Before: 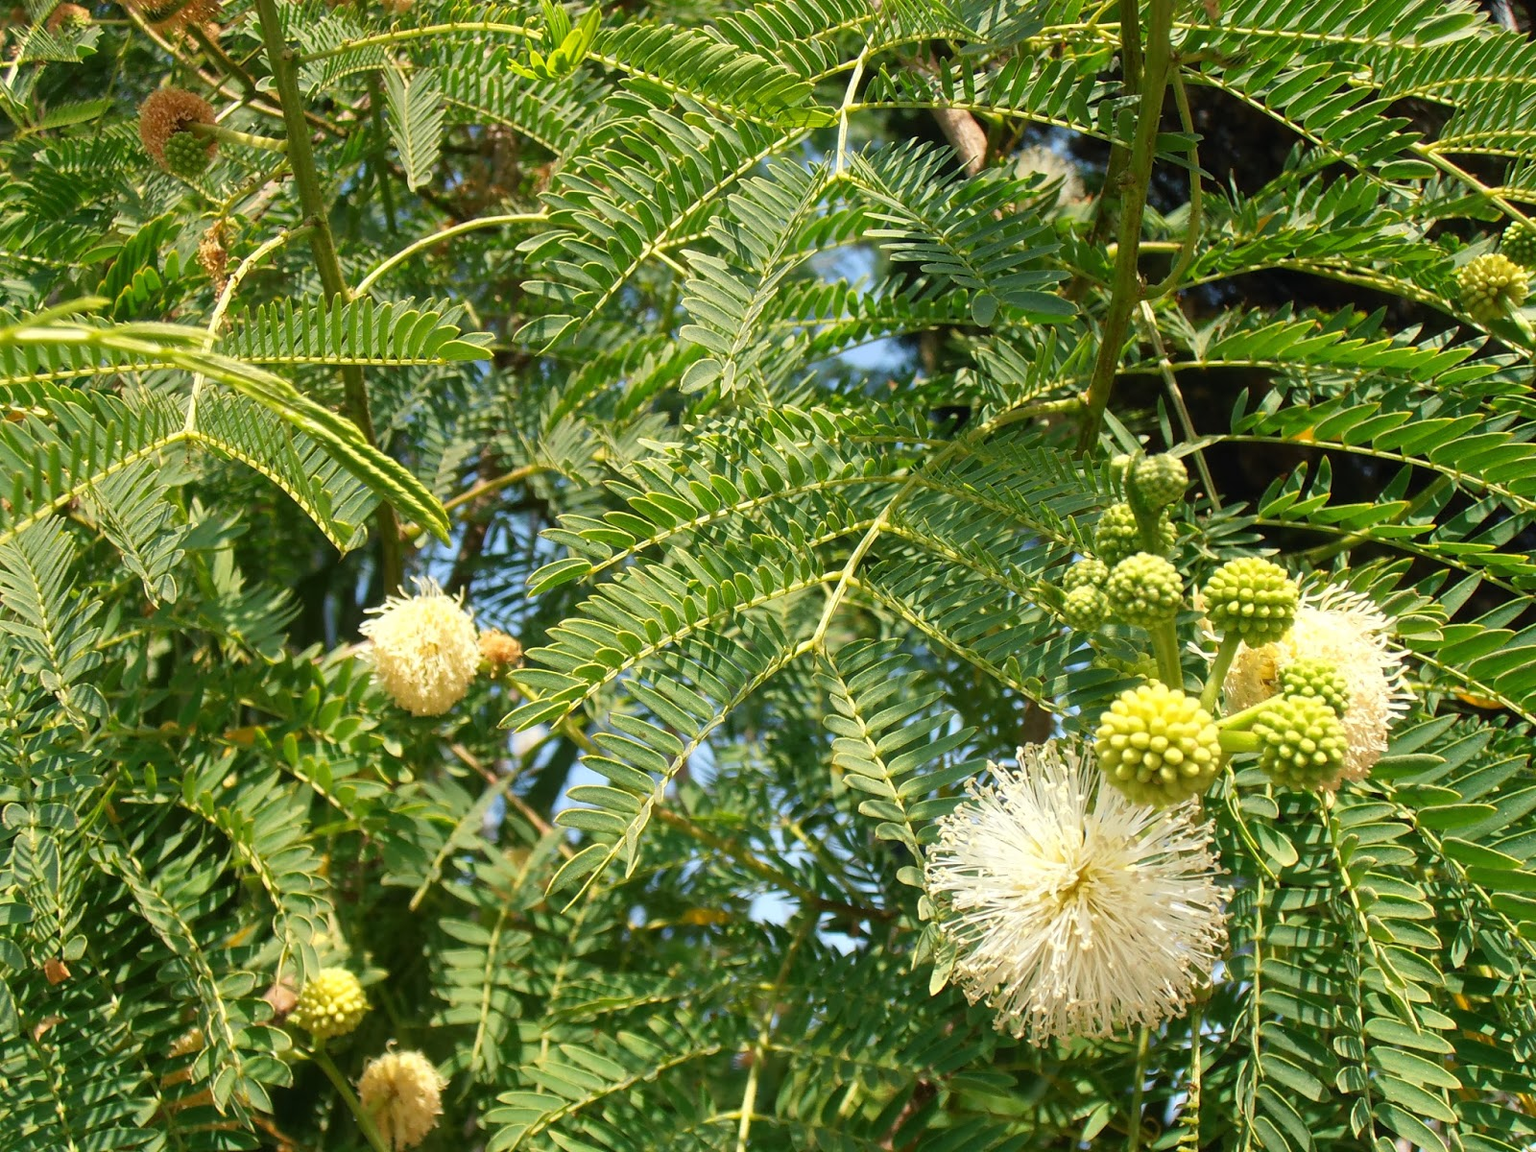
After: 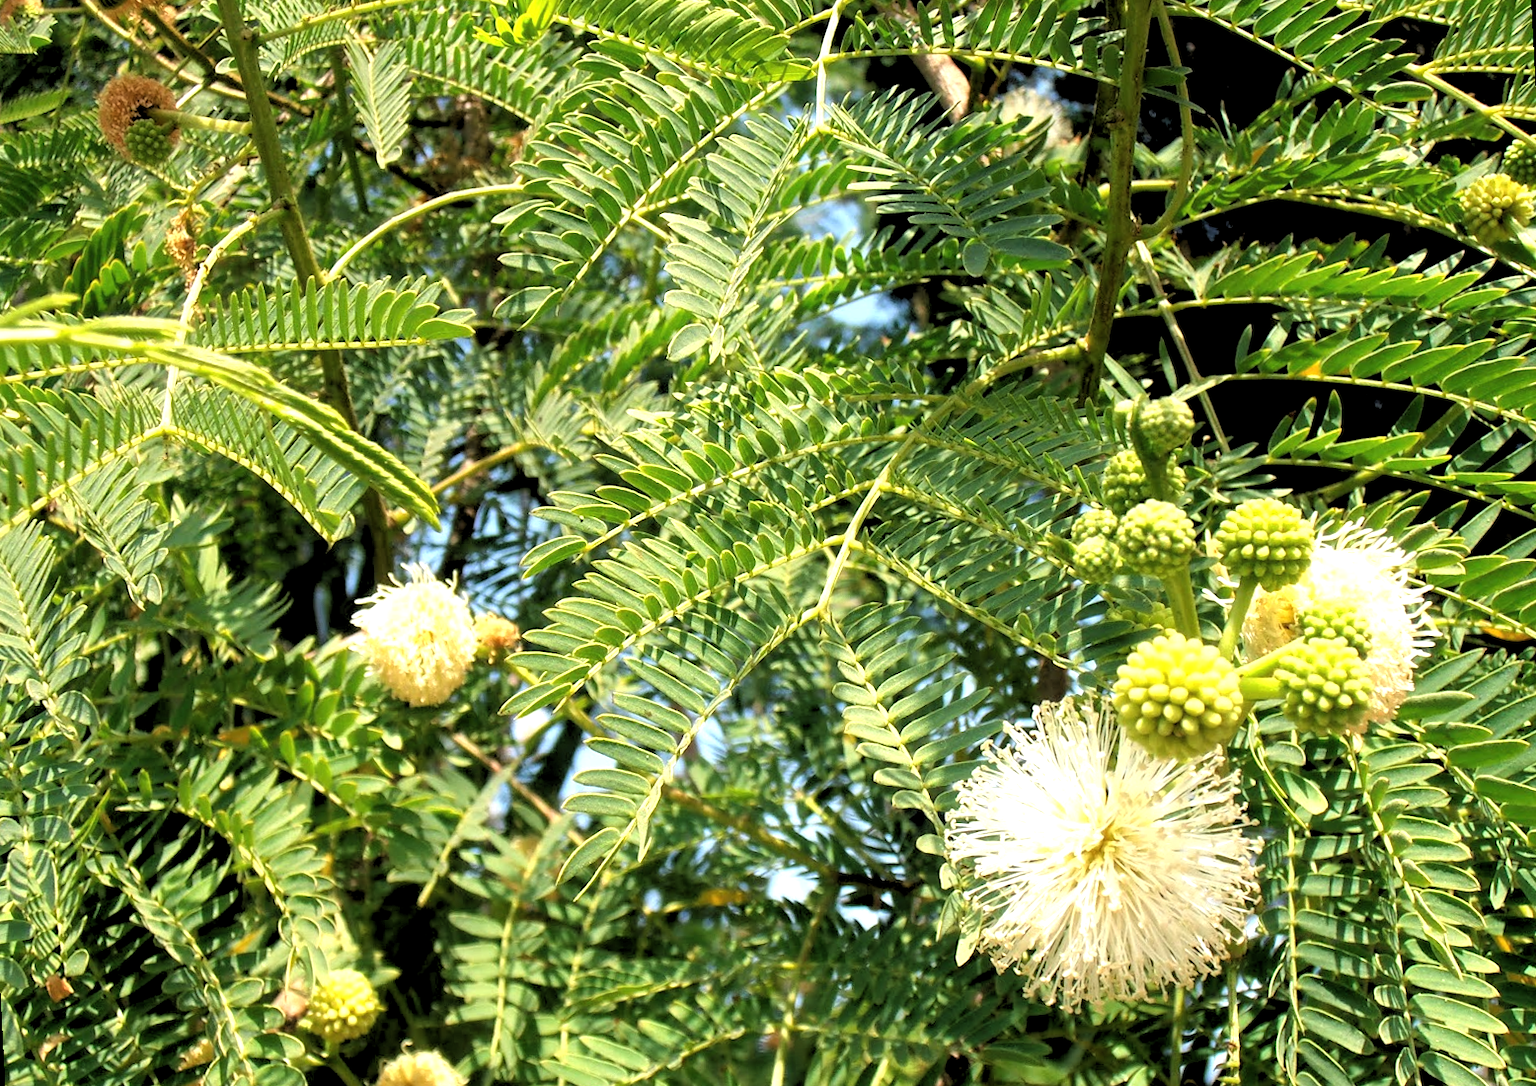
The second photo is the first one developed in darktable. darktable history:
rgb levels: levels [[0.034, 0.472, 0.904], [0, 0.5, 1], [0, 0.5, 1]]
rotate and perspective: rotation -3°, crop left 0.031, crop right 0.968, crop top 0.07, crop bottom 0.93
exposure: black level correction -0.002, exposure 0.54 EV, compensate highlight preservation false
